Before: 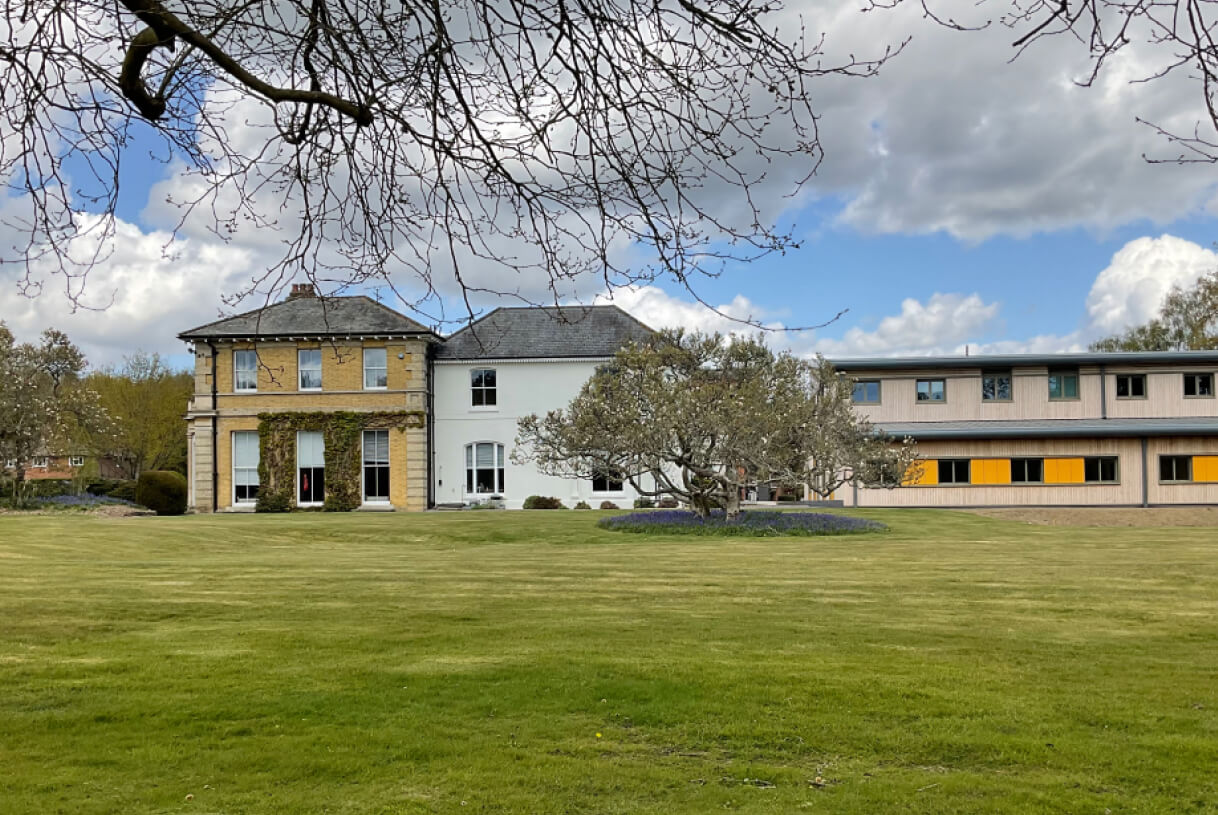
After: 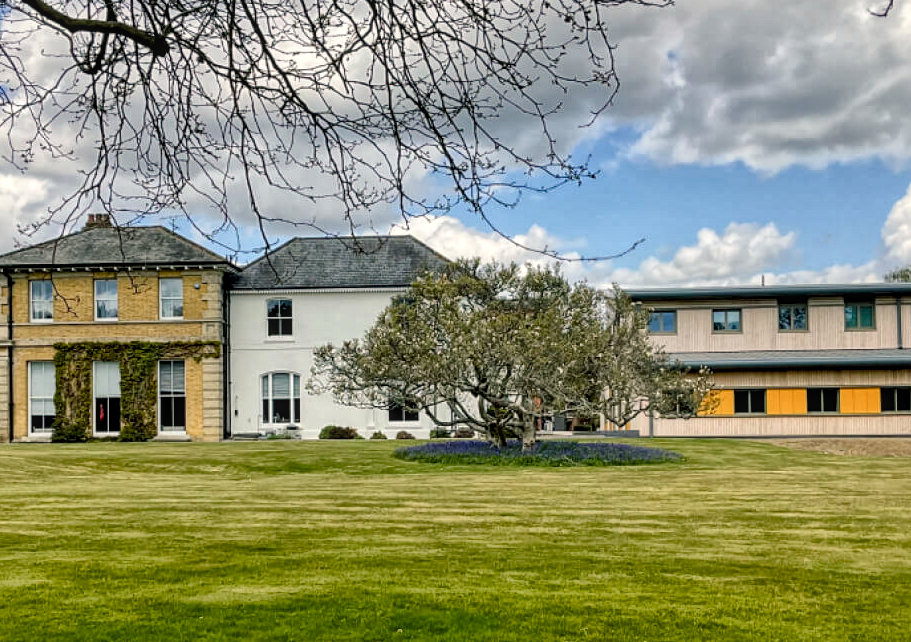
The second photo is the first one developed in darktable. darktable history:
global tonemap: drago (1, 100), detail 1
color balance rgb: shadows lift › chroma 2.79%, shadows lift › hue 190.66°, power › hue 171.85°, highlights gain › chroma 2.16%, highlights gain › hue 75.26°, global offset › luminance -0.51%, perceptual saturation grading › highlights -33.8%, perceptual saturation grading › mid-tones 14.98%, perceptual saturation grading › shadows 48.43%, perceptual brilliance grading › highlights 15.68%, perceptual brilliance grading › mid-tones 6.62%, perceptual brilliance grading › shadows -14.98%, global vibrance 11.32%, contrast 5.05%
crop: left 16.768%, top 8.653%, right 8.362%, bottom 12.485%
tone equalizer: on, module defaults
local contrast: on, module defaults
